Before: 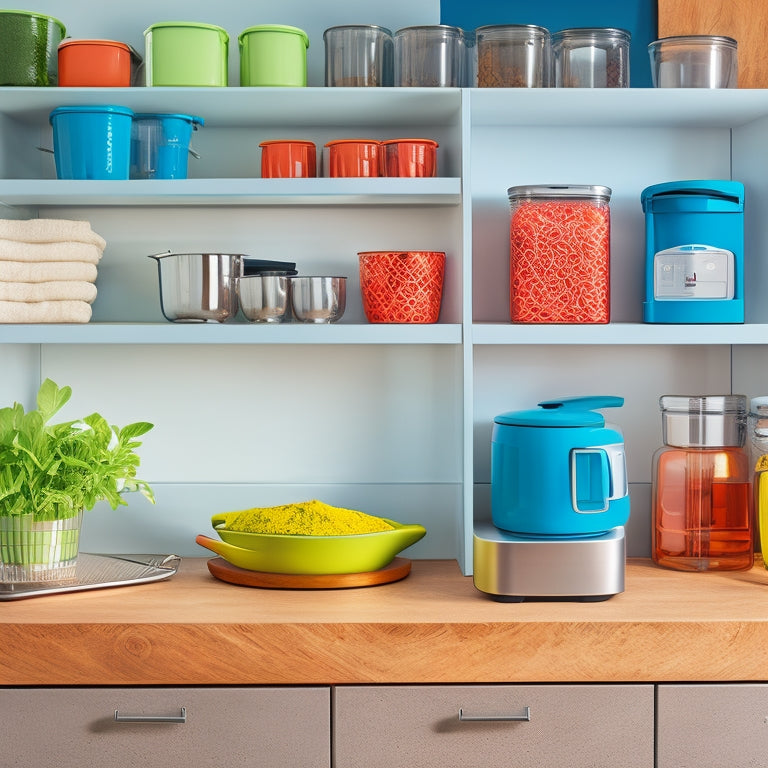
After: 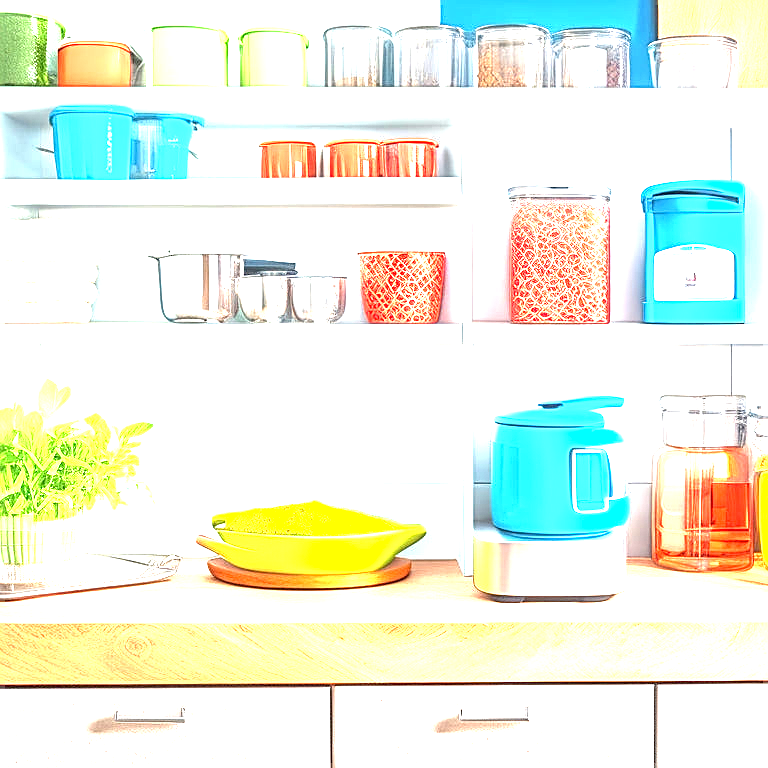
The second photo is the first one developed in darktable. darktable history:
sharpen: on, module defaults
exposure: black level correction 0.001, exposure 2.548 EV, compensate highlight preservation false
local contrast: detail 130%
